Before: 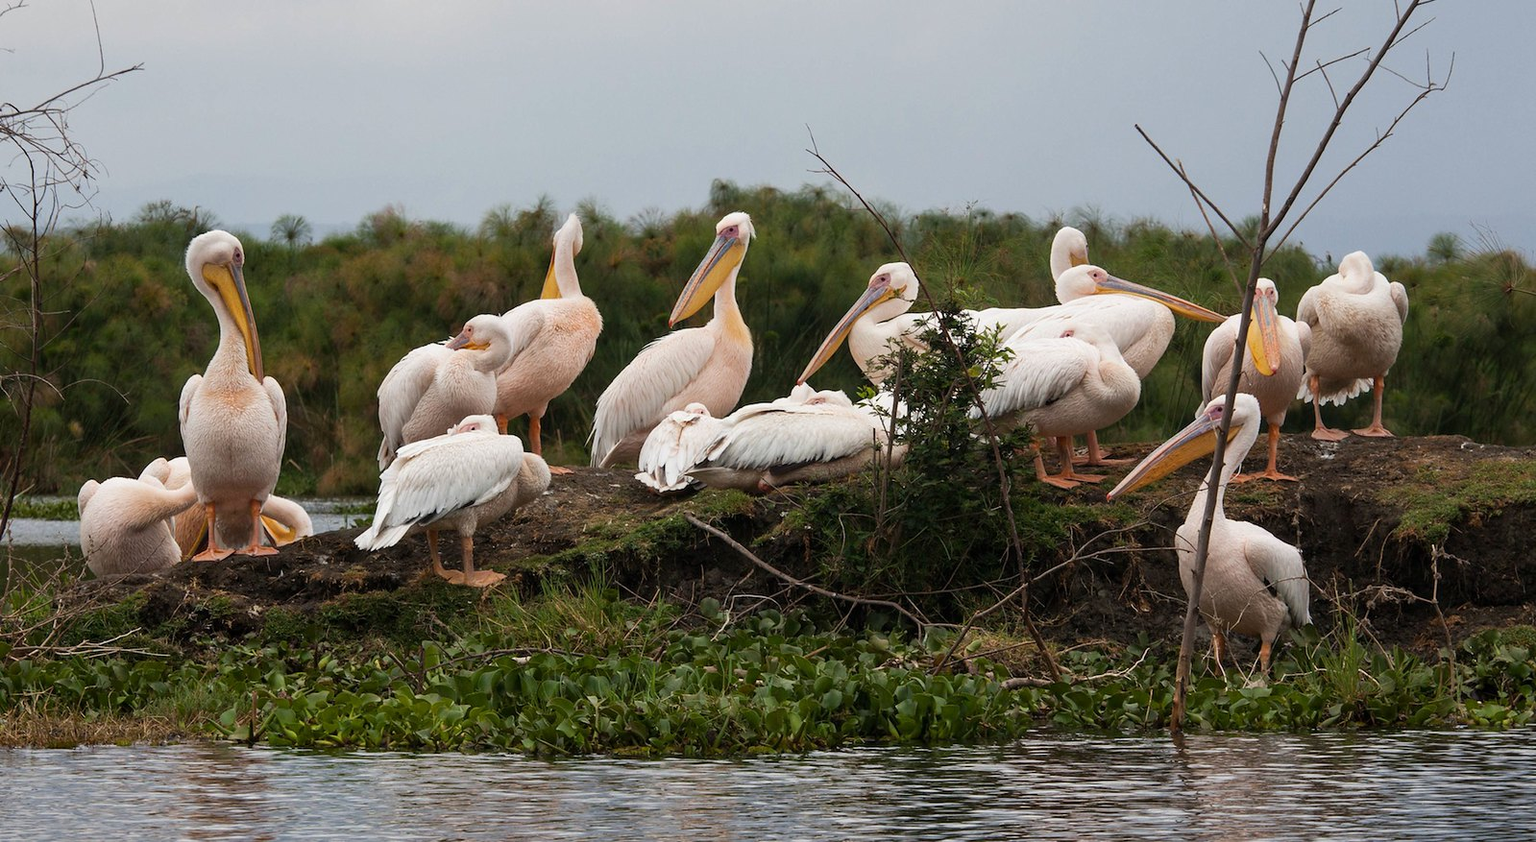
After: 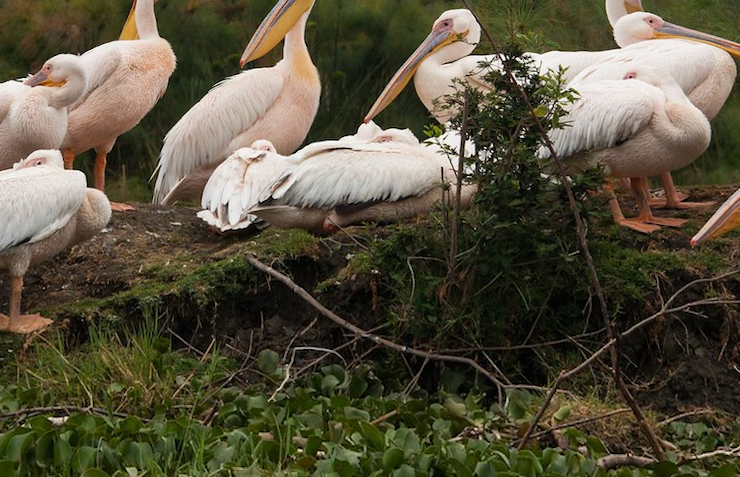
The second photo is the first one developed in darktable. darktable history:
crop and rotate: left 22.13%, top 22.054%, right 22.026%, bottom 22.102%
rotate and perspective: rotation 0.72°, lens shift (vertical) -0.352, lens shift (horizontal) -0.051, crop left 0.152, crop right 0.859, crop top 0.019, crop bottom 0.964
